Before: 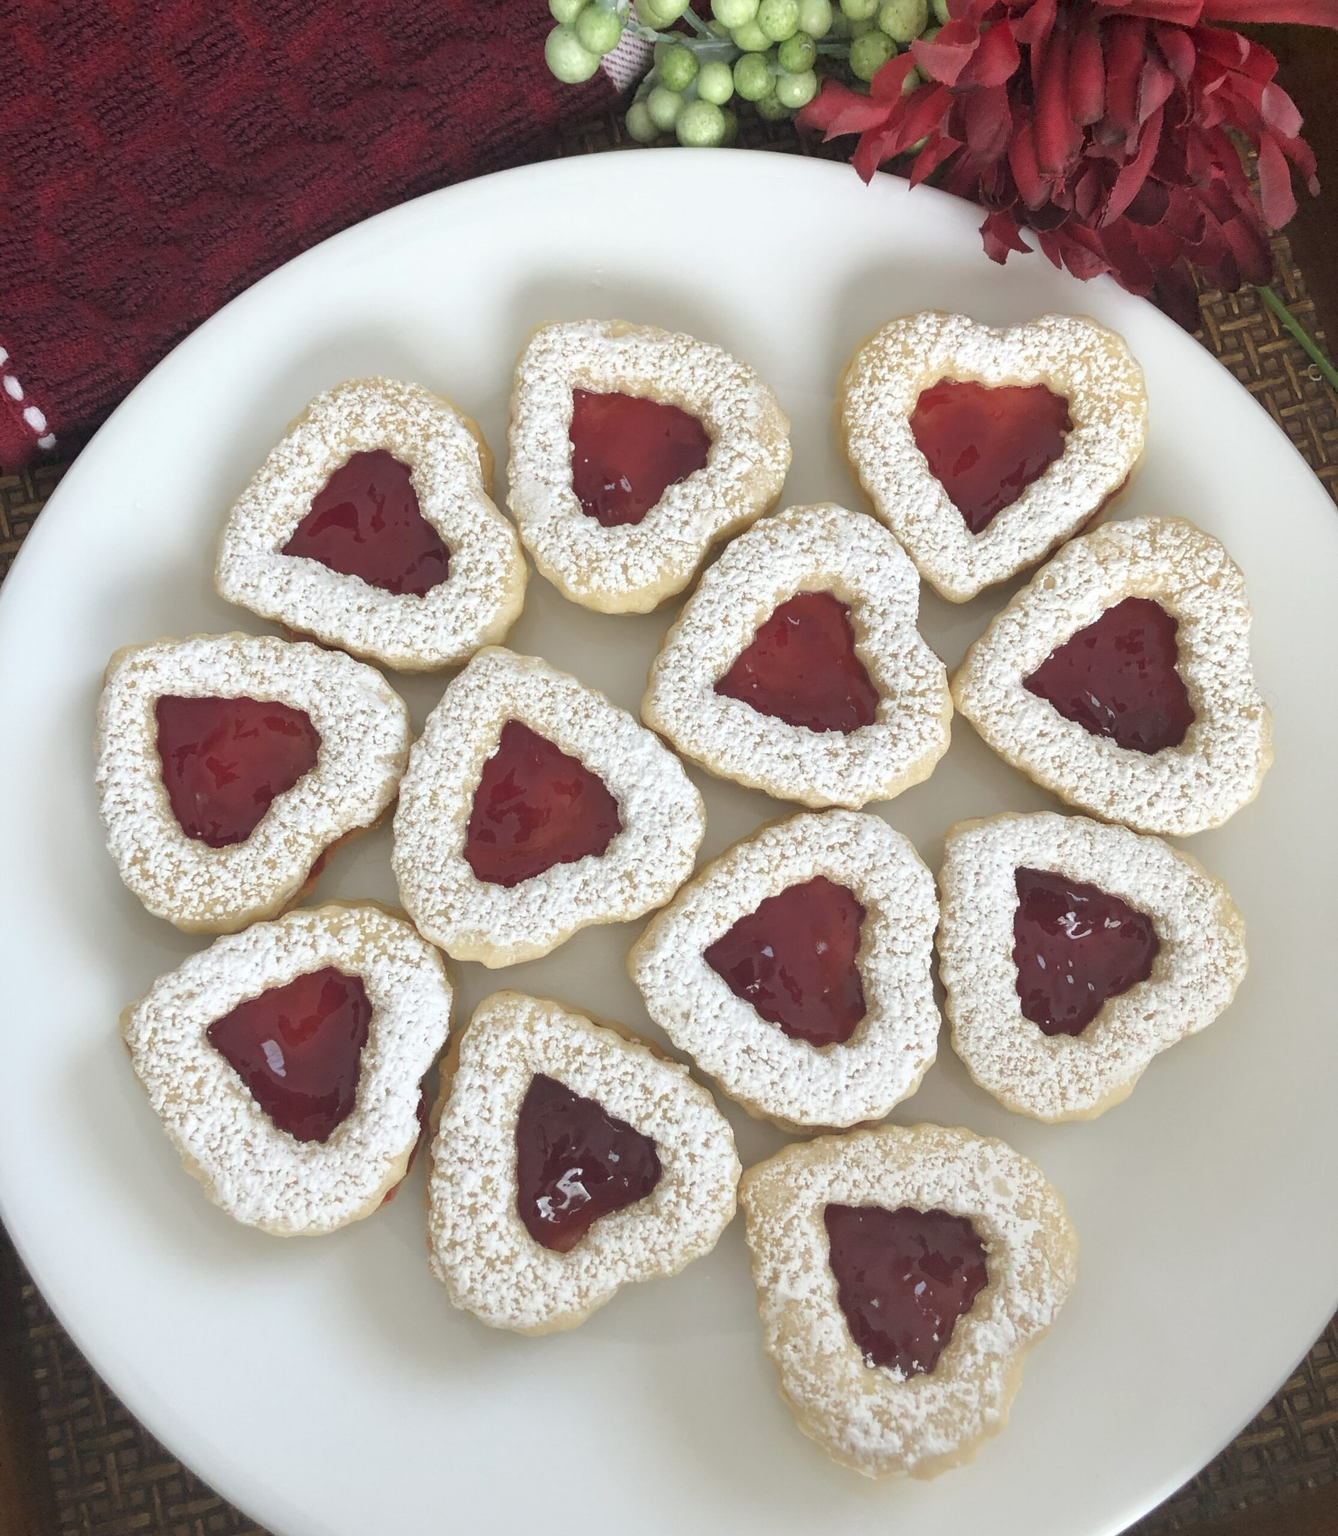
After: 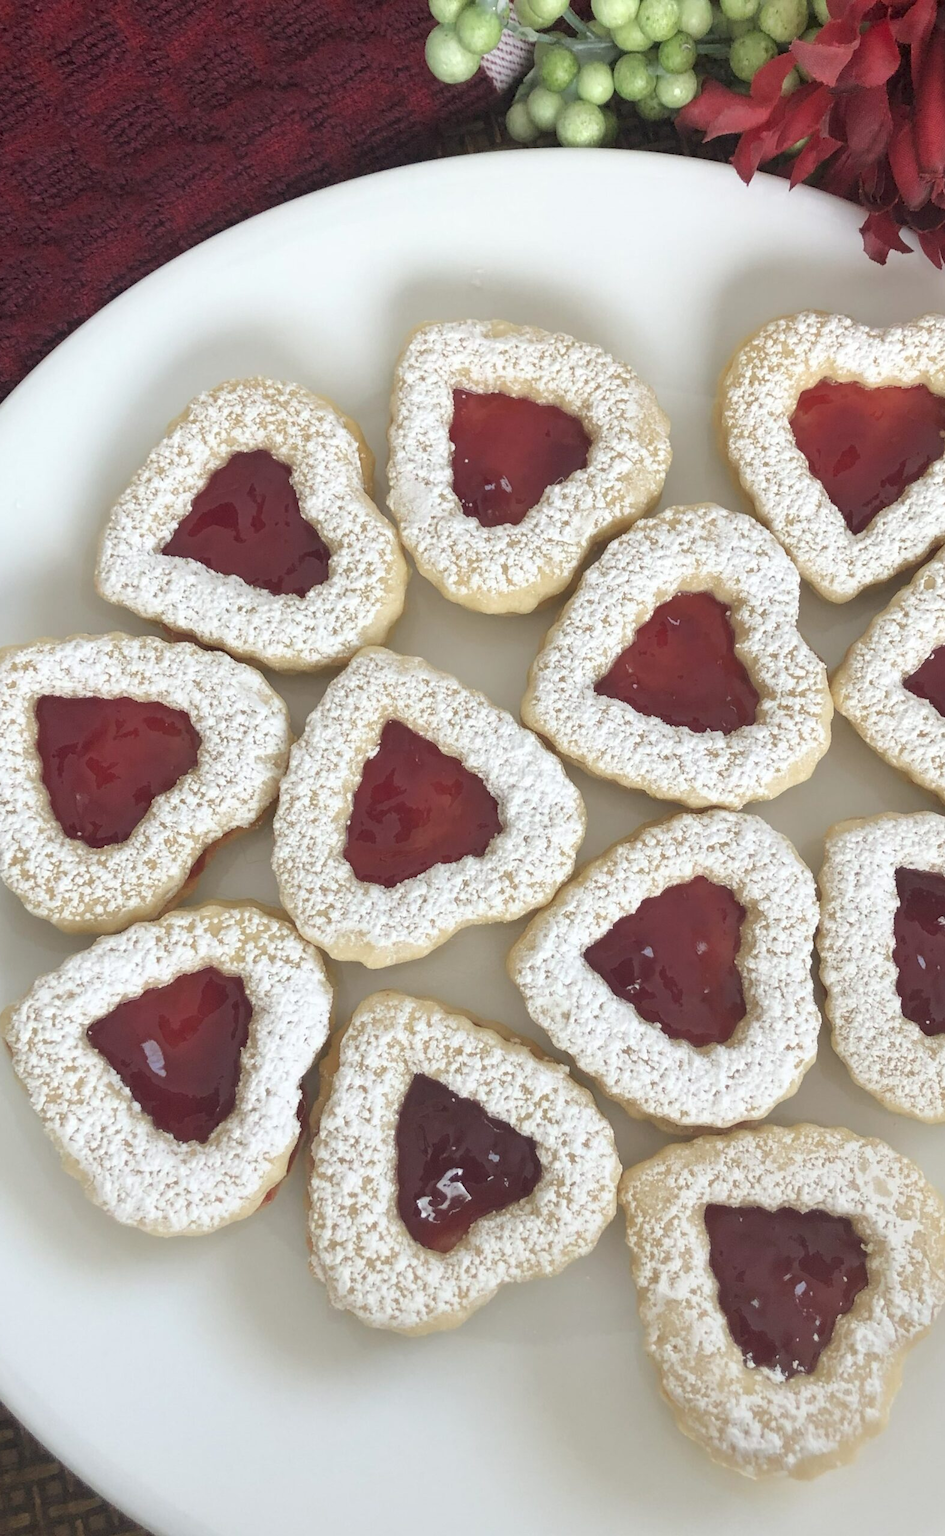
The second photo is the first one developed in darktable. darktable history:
crop and rotate: left 8.982%, right 20.362%
